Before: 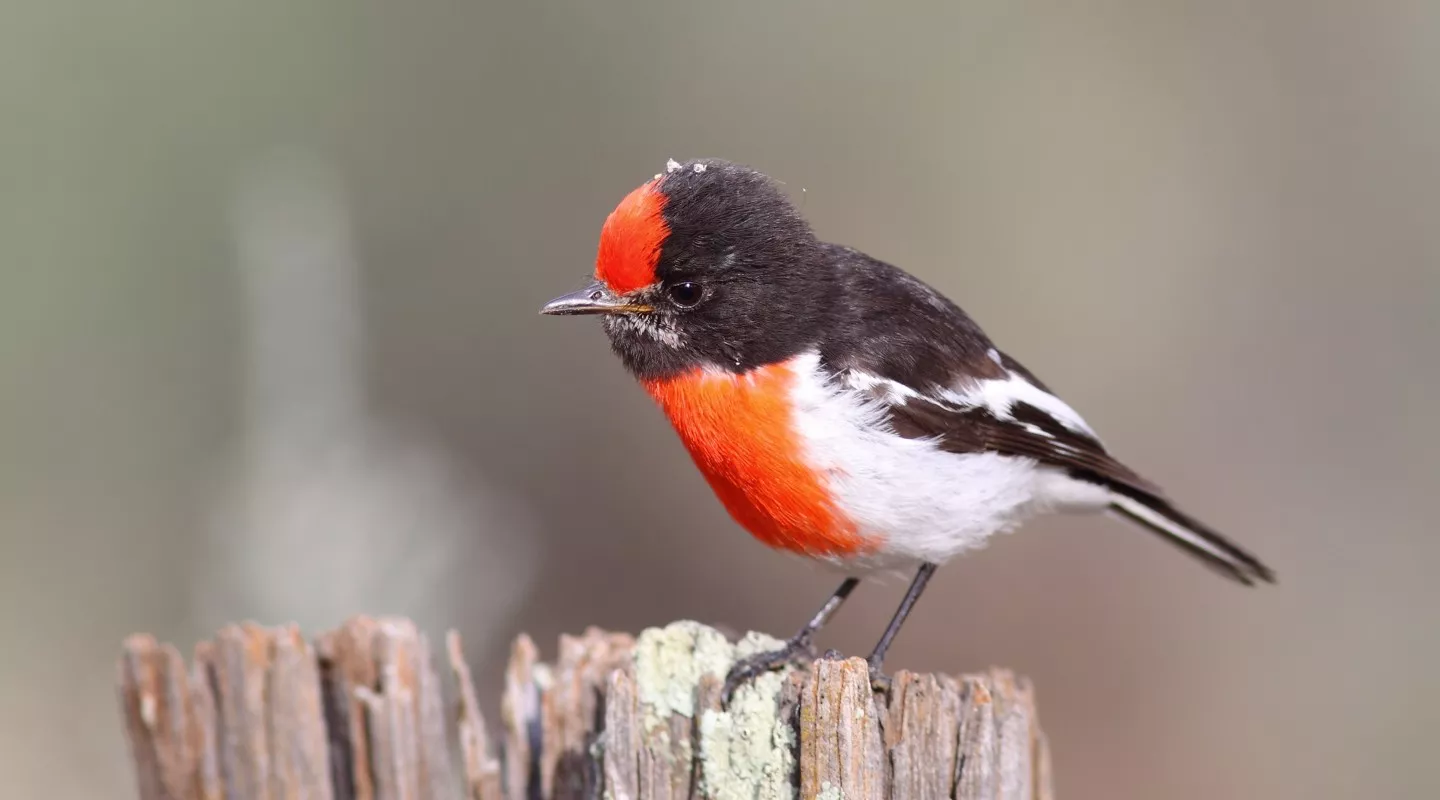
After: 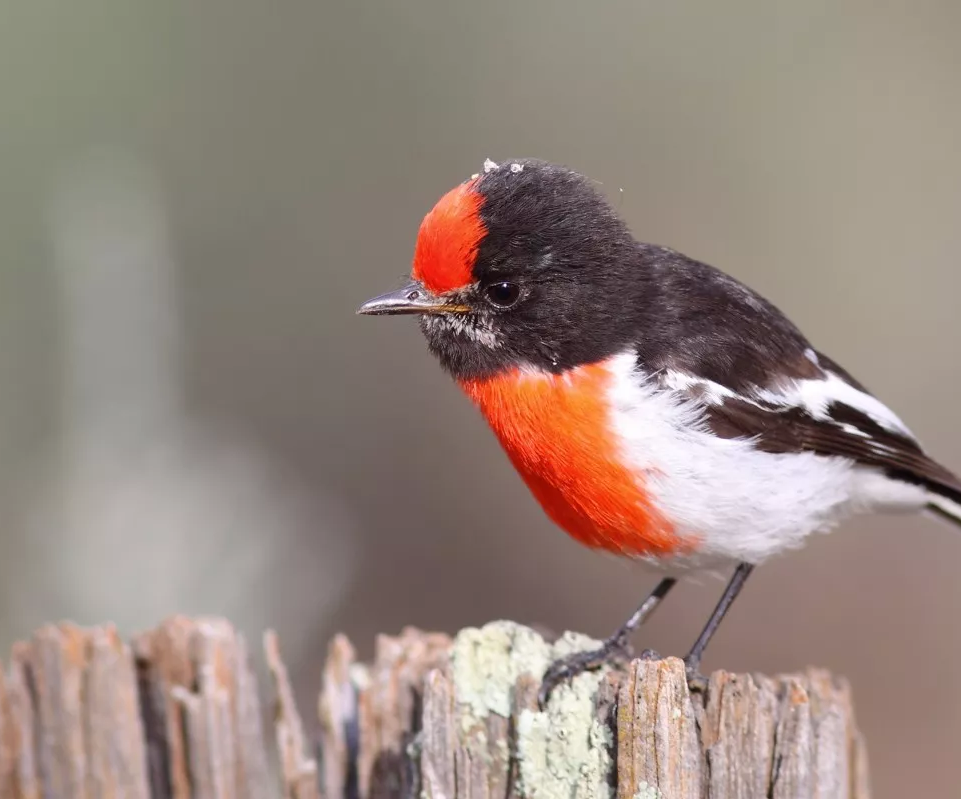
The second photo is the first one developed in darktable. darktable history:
crop and rotate: left 12.777%, right 20.472%
